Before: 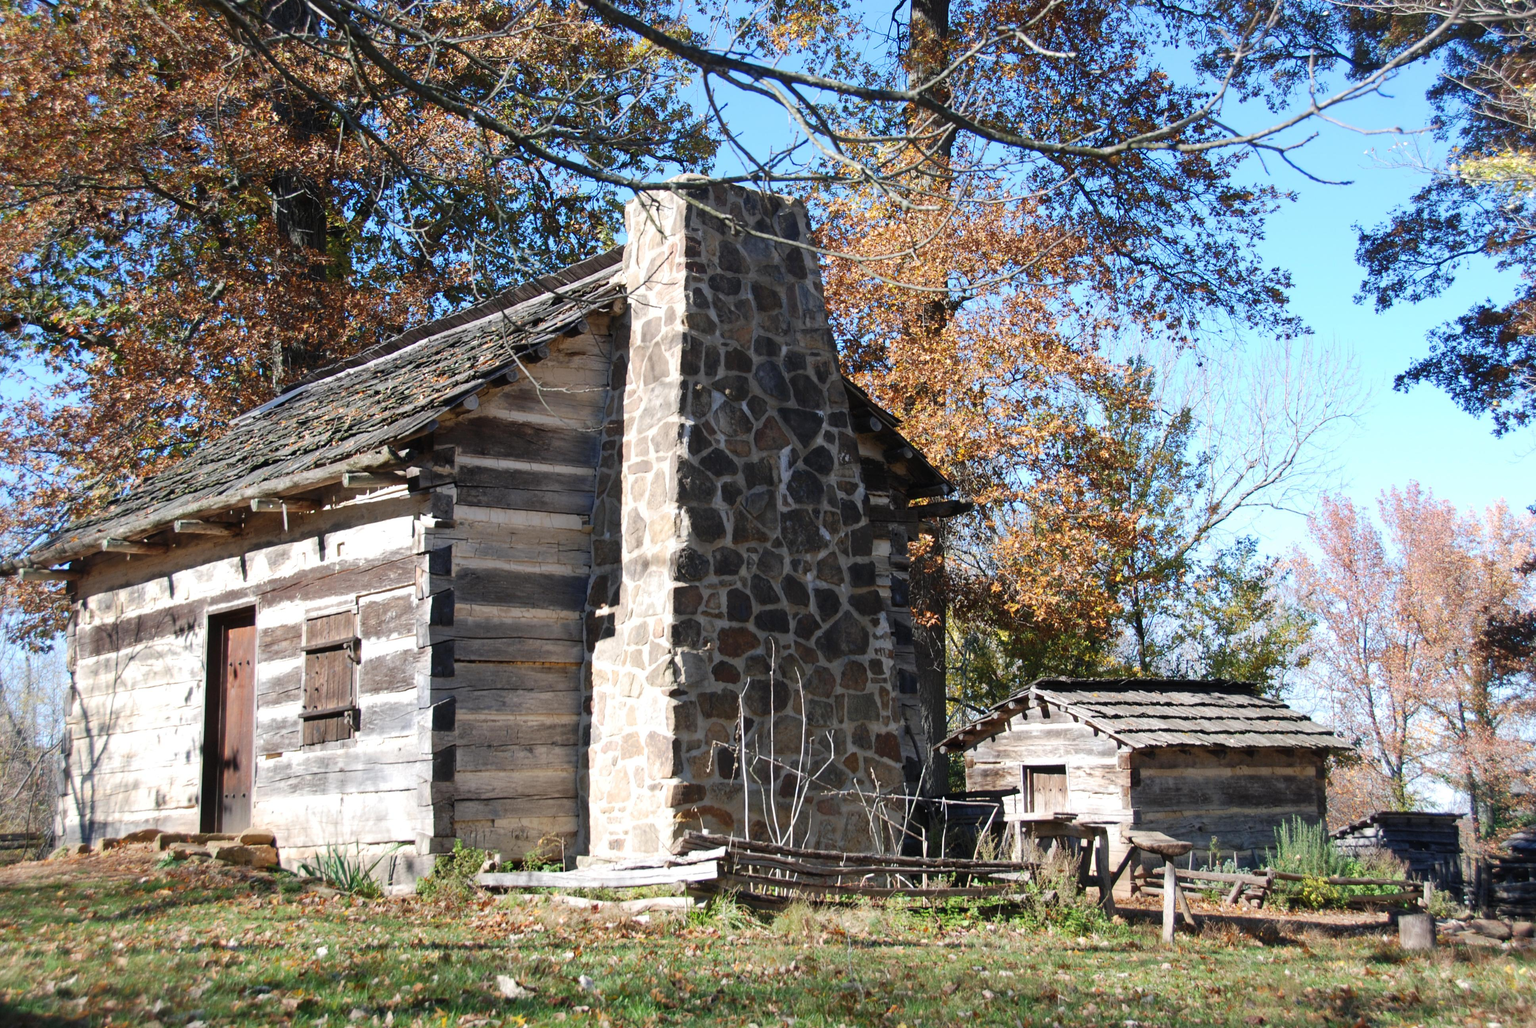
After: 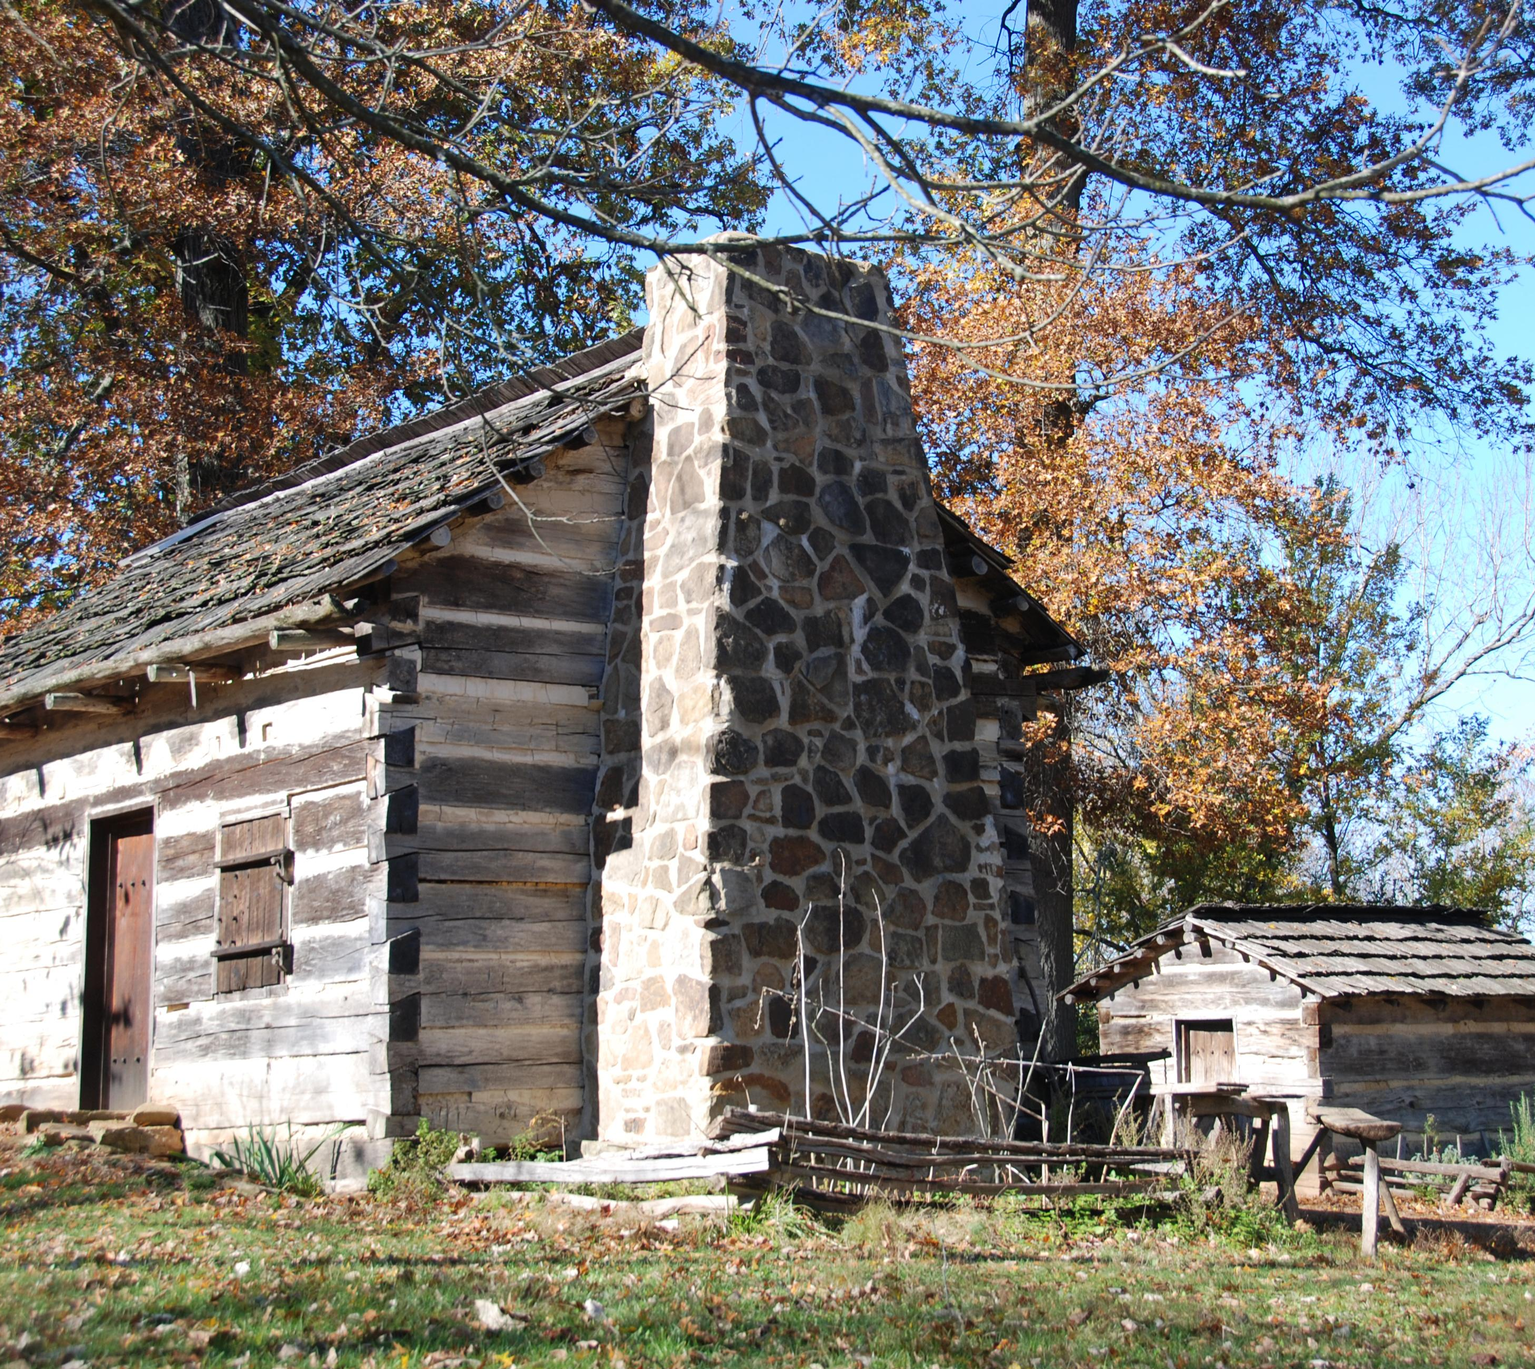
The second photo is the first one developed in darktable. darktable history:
crop: left 9.156%, right 15.757%
